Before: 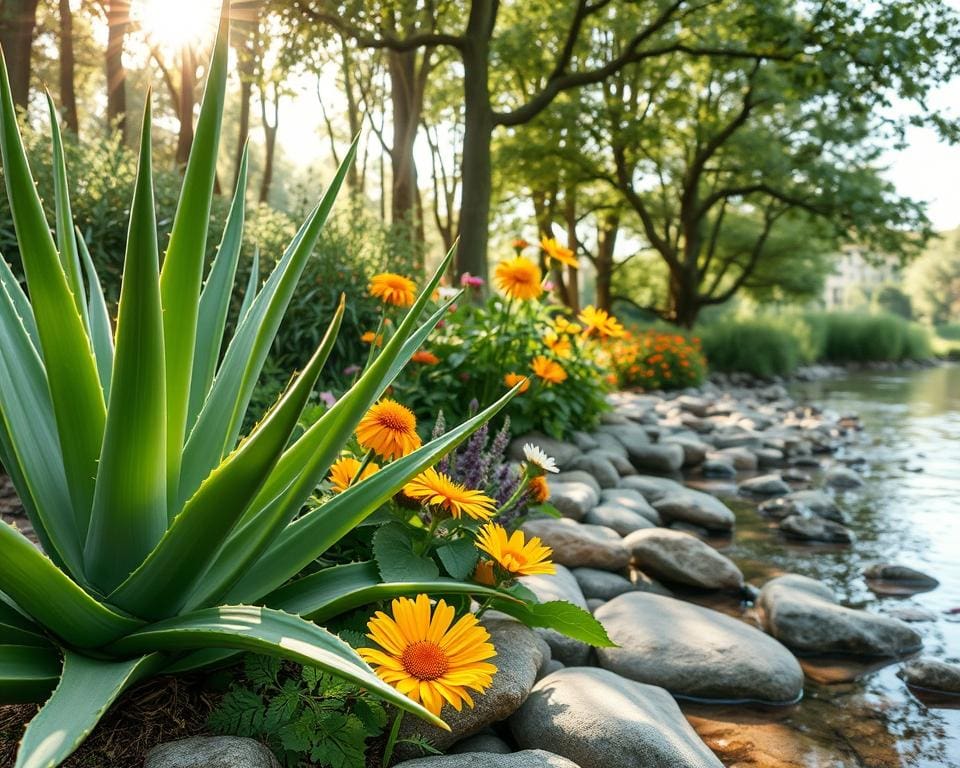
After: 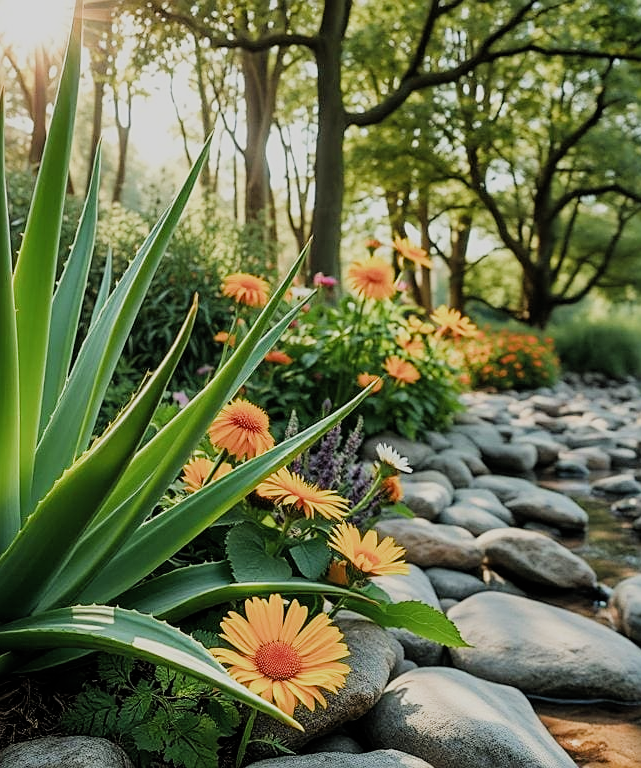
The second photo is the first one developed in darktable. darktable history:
sharpen: radius 1.924
crop: left 15.395%, right 17.805%
filmic rgb: black relative exposure -7.65 EV, white relative exposure 4.56 EV, hardness 3.61, color science v4 (2020)
